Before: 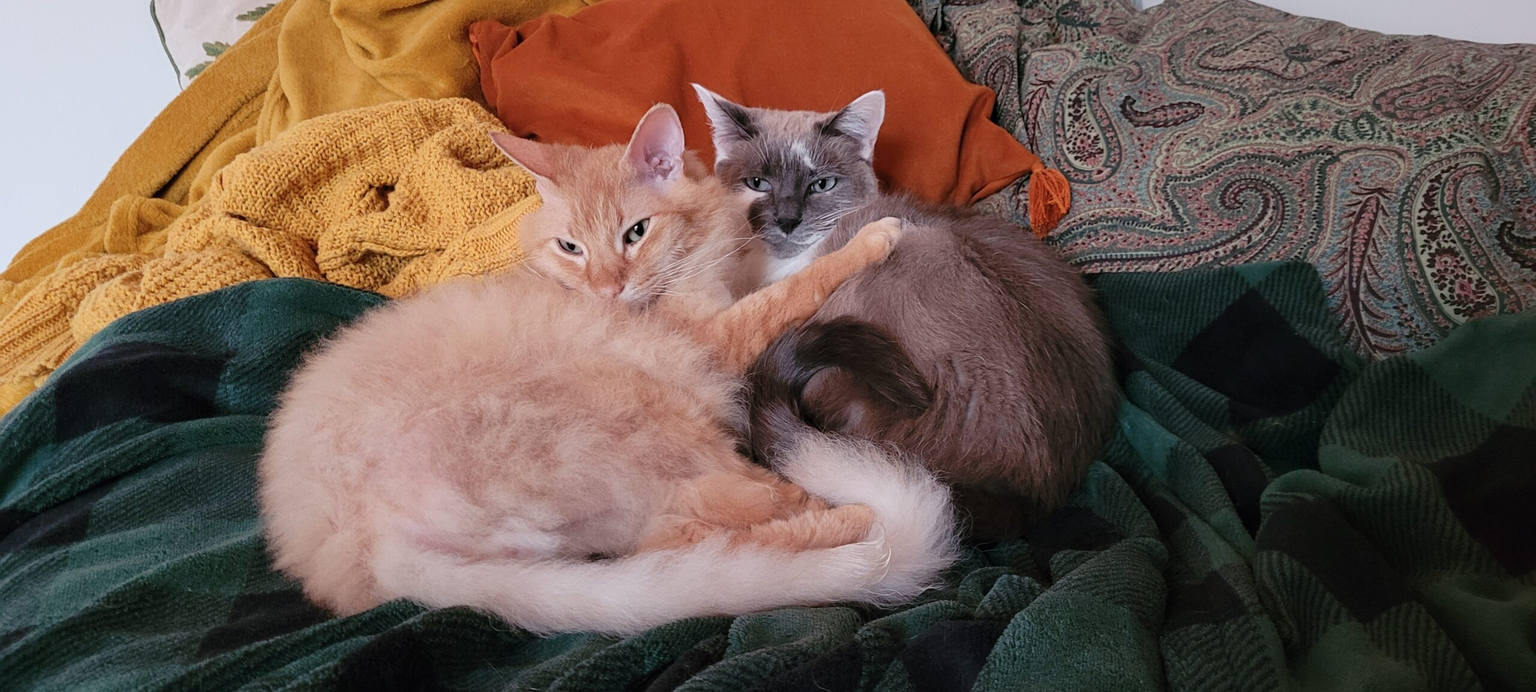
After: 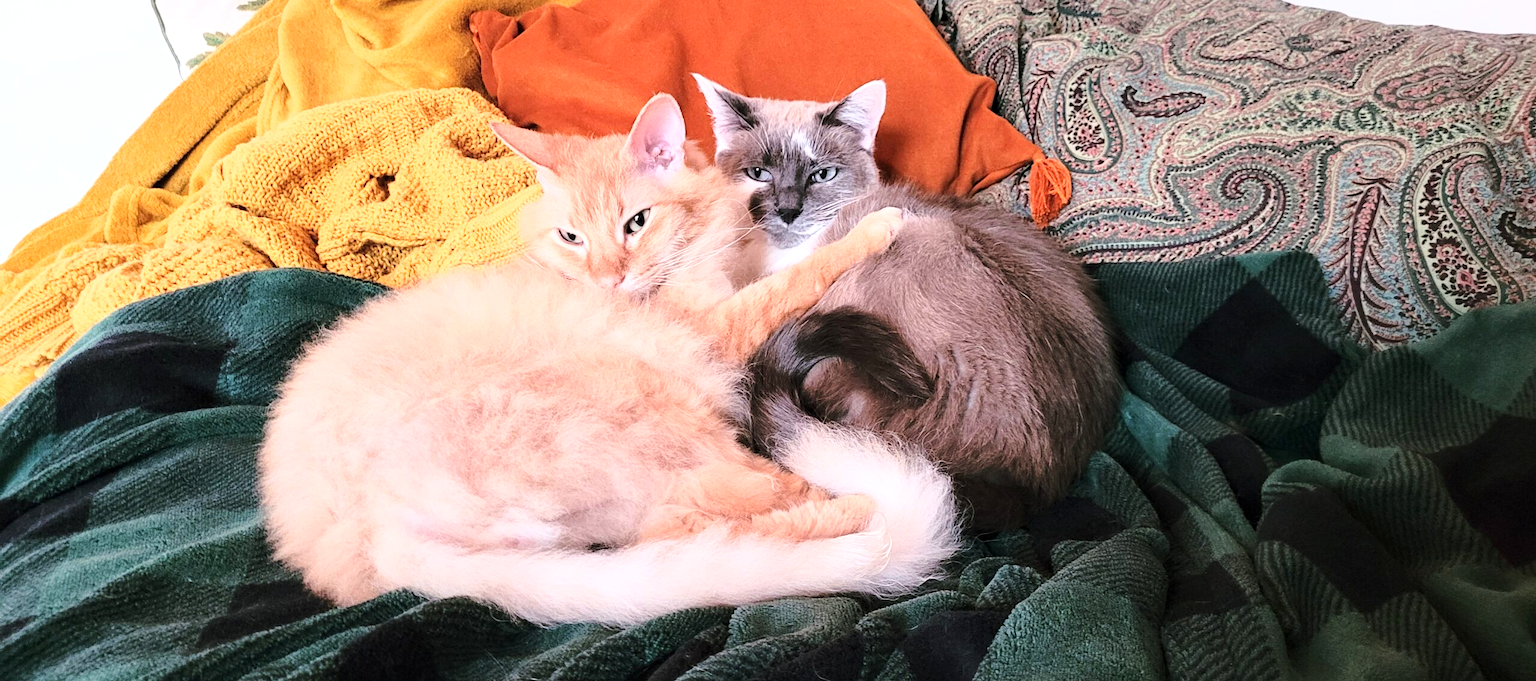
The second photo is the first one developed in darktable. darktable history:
crop: top 1.536%, right 0.043%
exposure: exposure 0.564 EV, compensate highlight preservation false
local contrast: highlights 102%, shadows 97%, detail 119%, midtone range 0.2
base curve: curves: ch0 [(0, 0) (0.028, 0.03) (0.121, 0.232) (0.46, 0.748) (0.859, 0.968) (1, 1)]
